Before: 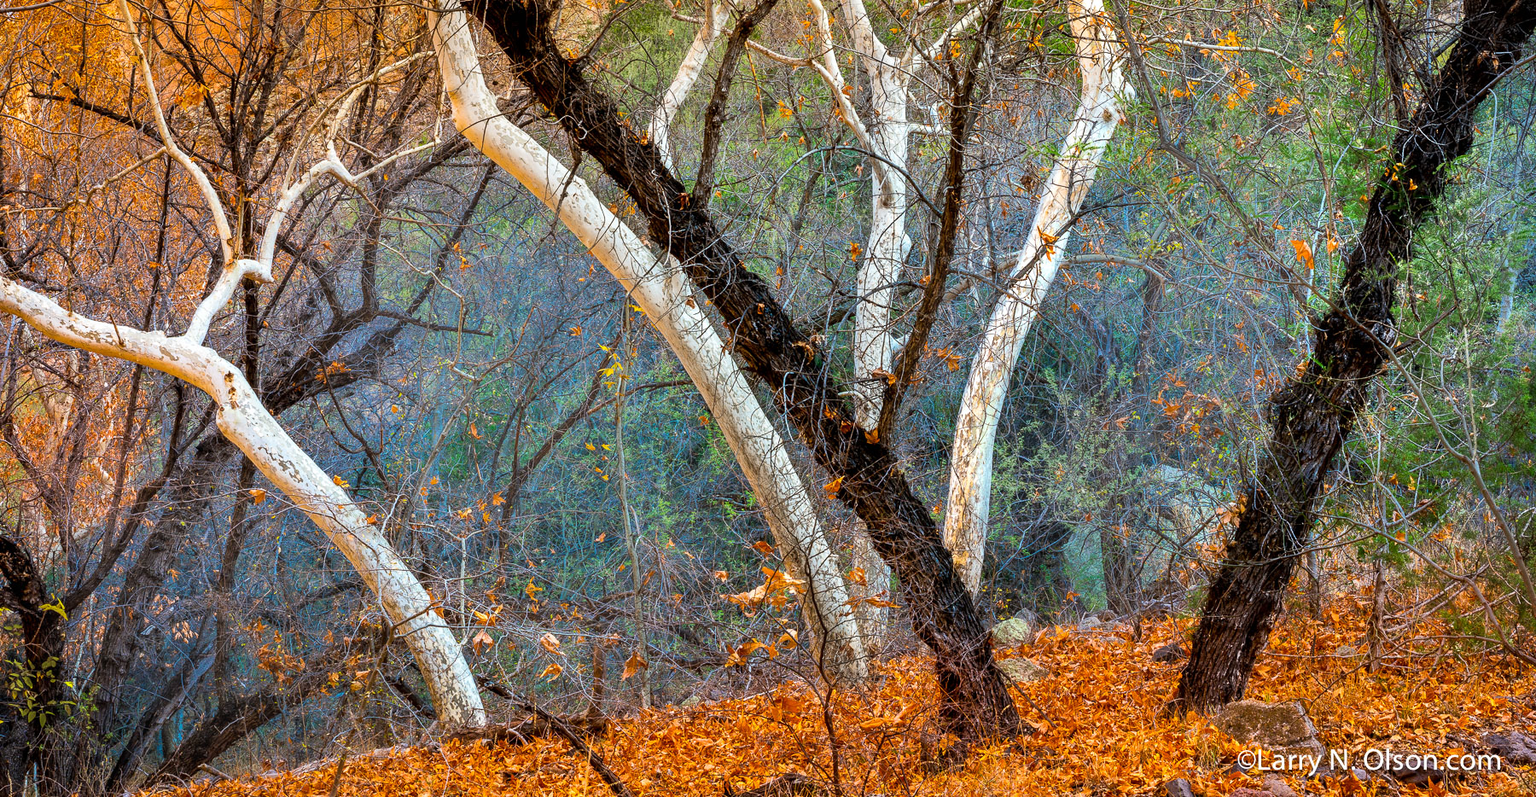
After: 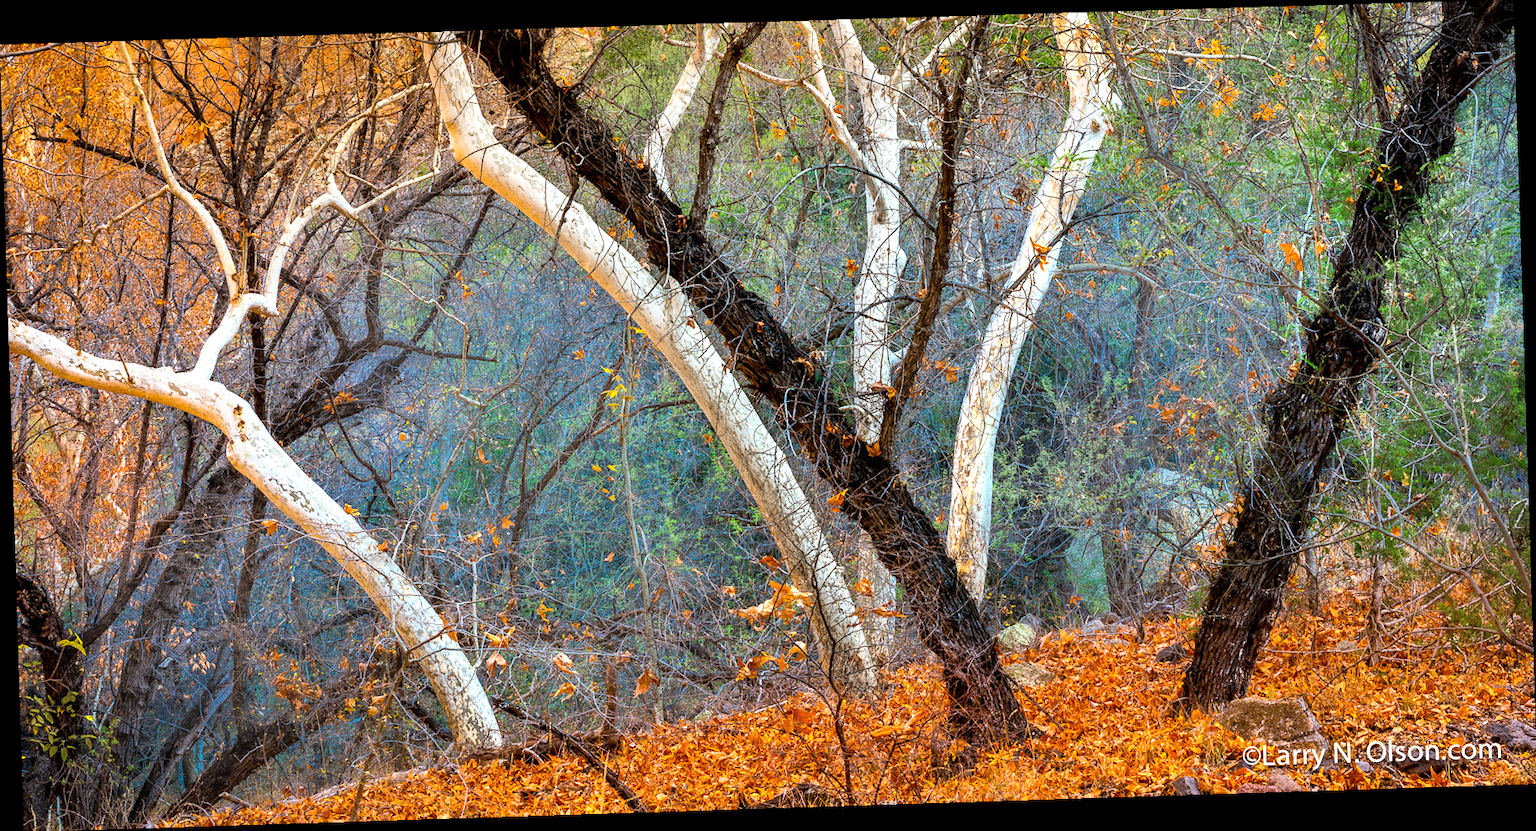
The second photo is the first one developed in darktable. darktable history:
rotate and perspective: rotation -1.77°, lens shift (horizontal) 0.004, automatic cropping off
grain: coarseness 0.09 ISO
exposure: exposure 0.3 EV, compensate highlight preservation false
